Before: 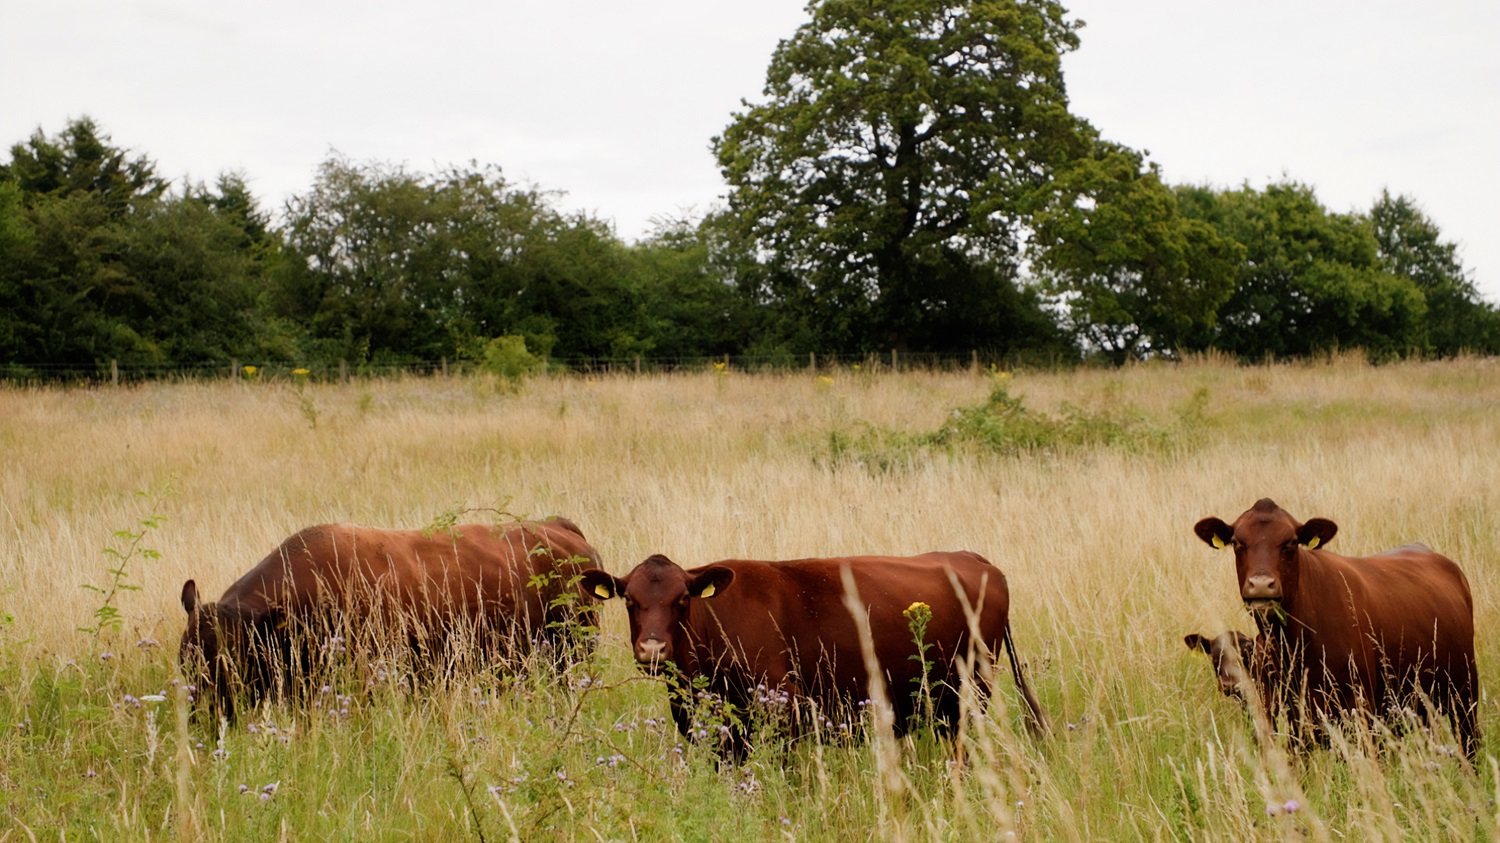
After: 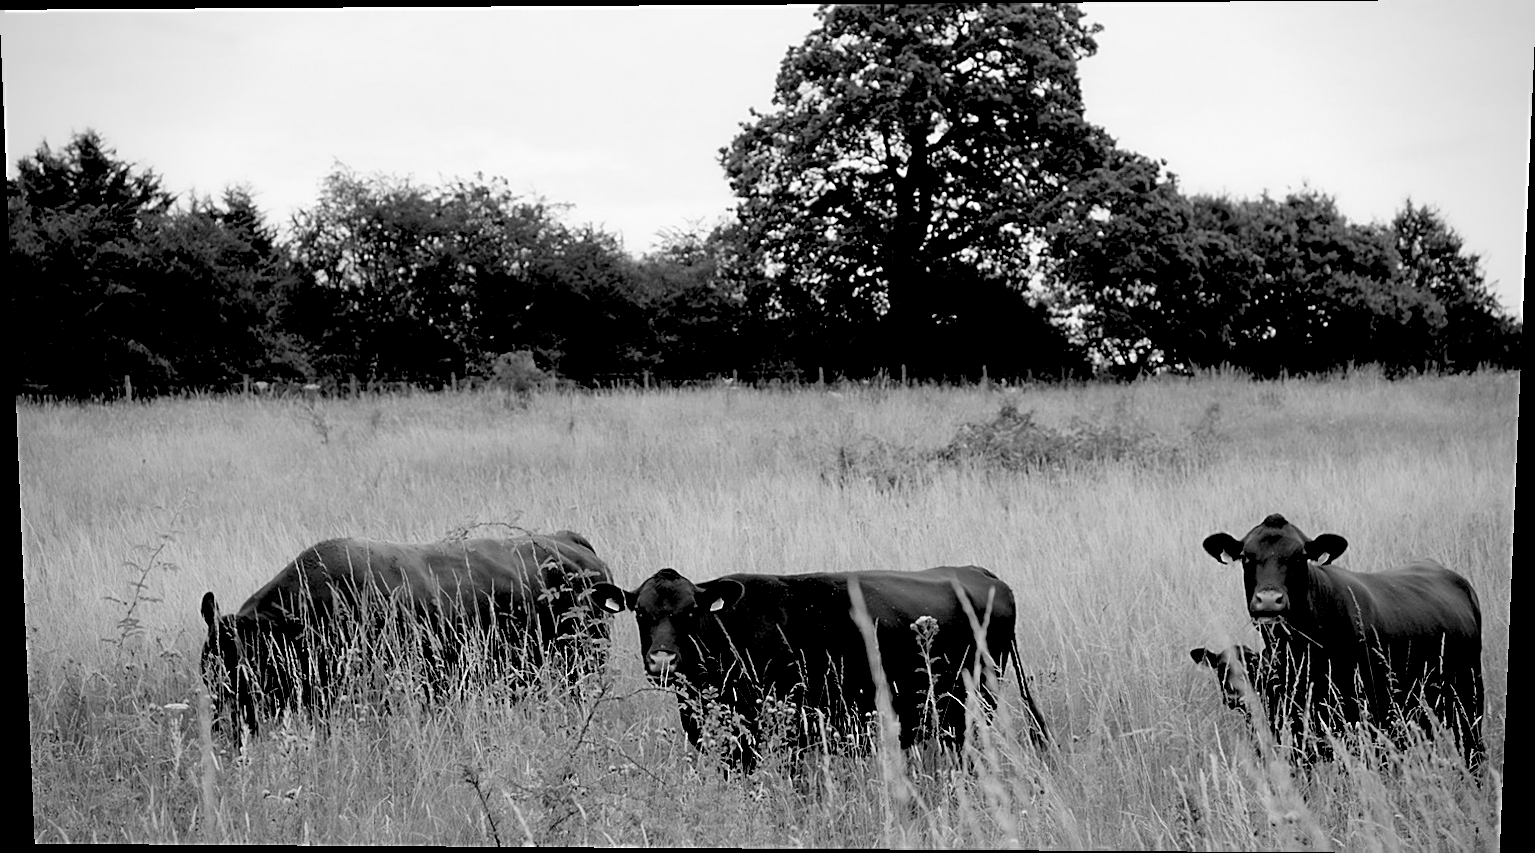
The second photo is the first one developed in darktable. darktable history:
monochrome: on, module defaults
rotate and perspective: lens shift (vertical) 0.048, lens shift (horizontal) -0.024, automatic cropping off
exposure: black level correction 0.056, compensate highlight preservation false
sharpen: on, module defaults
vignetting: fall-off radius 60.92%
color correction: highlights a* -5.3, highlights b* 9.8, shadows a* 9.8, shadows b* 24.26
